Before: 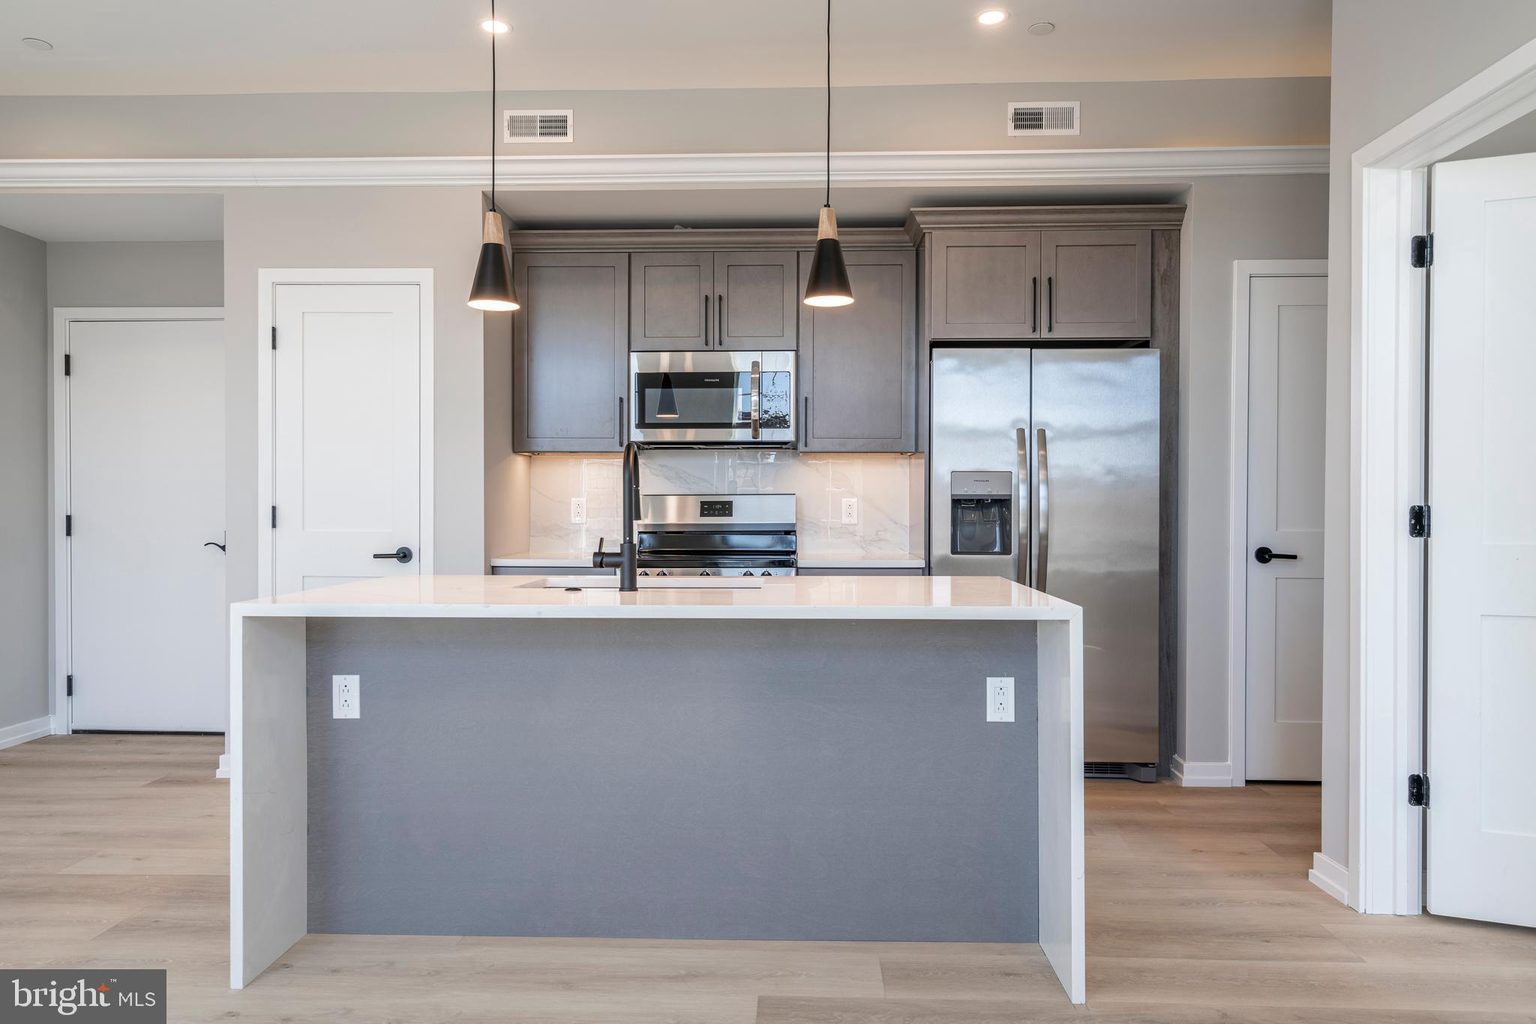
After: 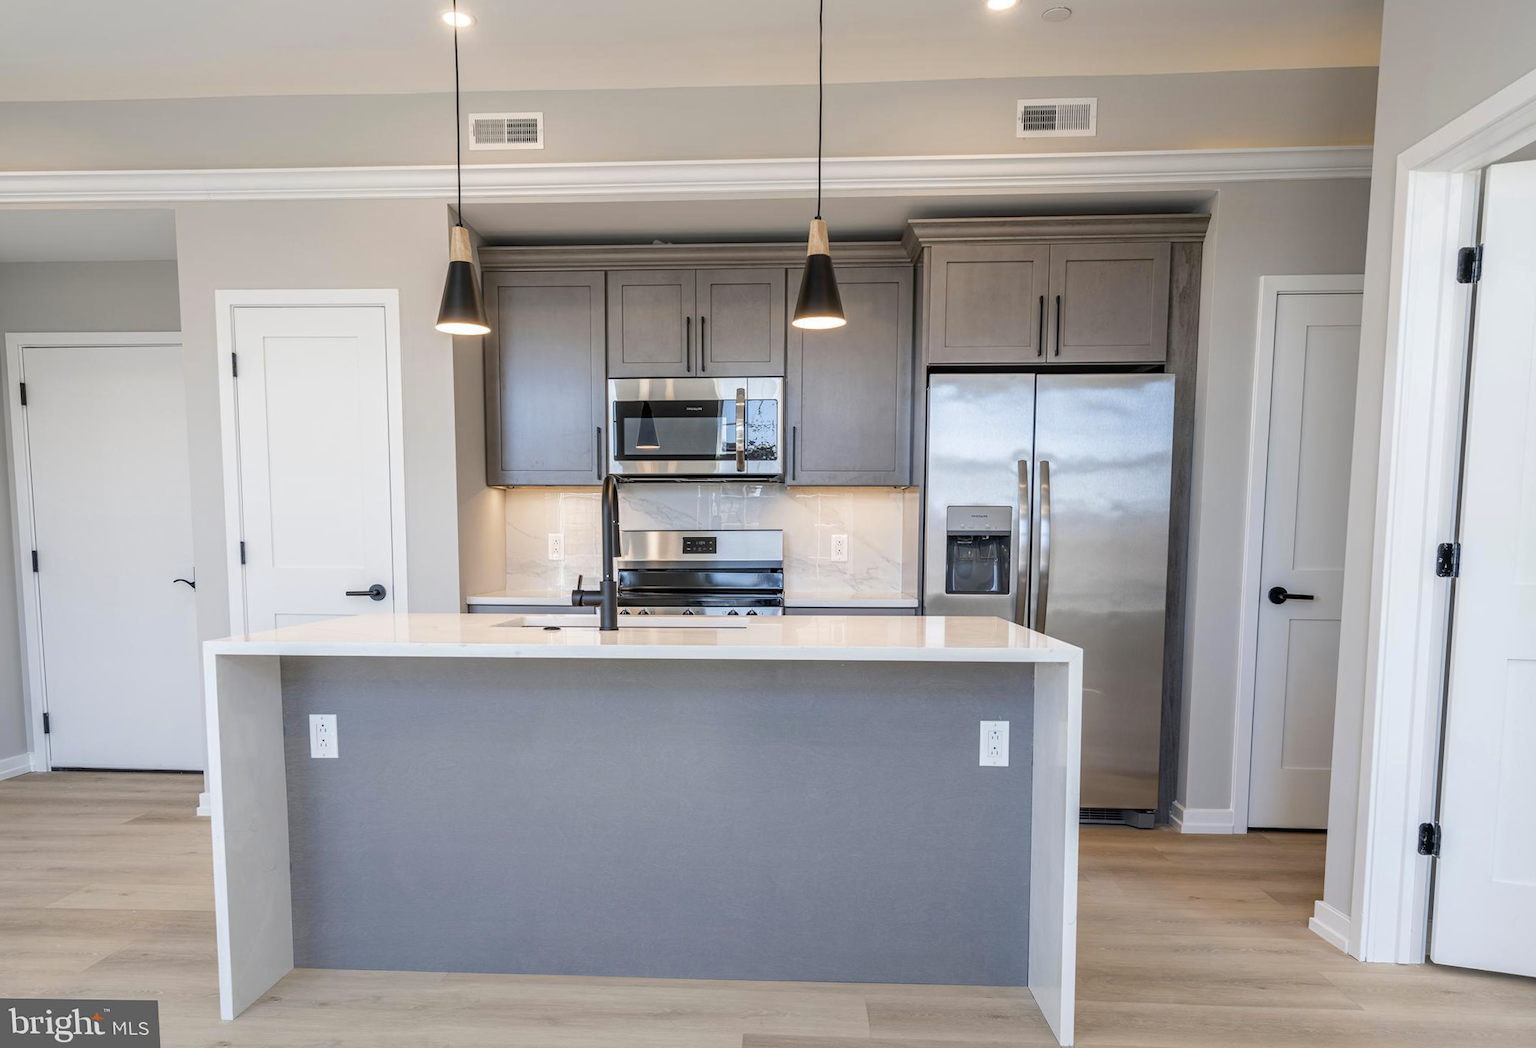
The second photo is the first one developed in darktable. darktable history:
color contrast: green-magenta contrast 0.8, blue-yellow contrast 1.1, unbound 0
rotate and perspective: rotation 0.074°, lens shift (vertical) 0.096, lens shift (horizontal) -0.041, crop left 0.043, crop right 0.952, crop top 0.024, crop bottom 0.979
